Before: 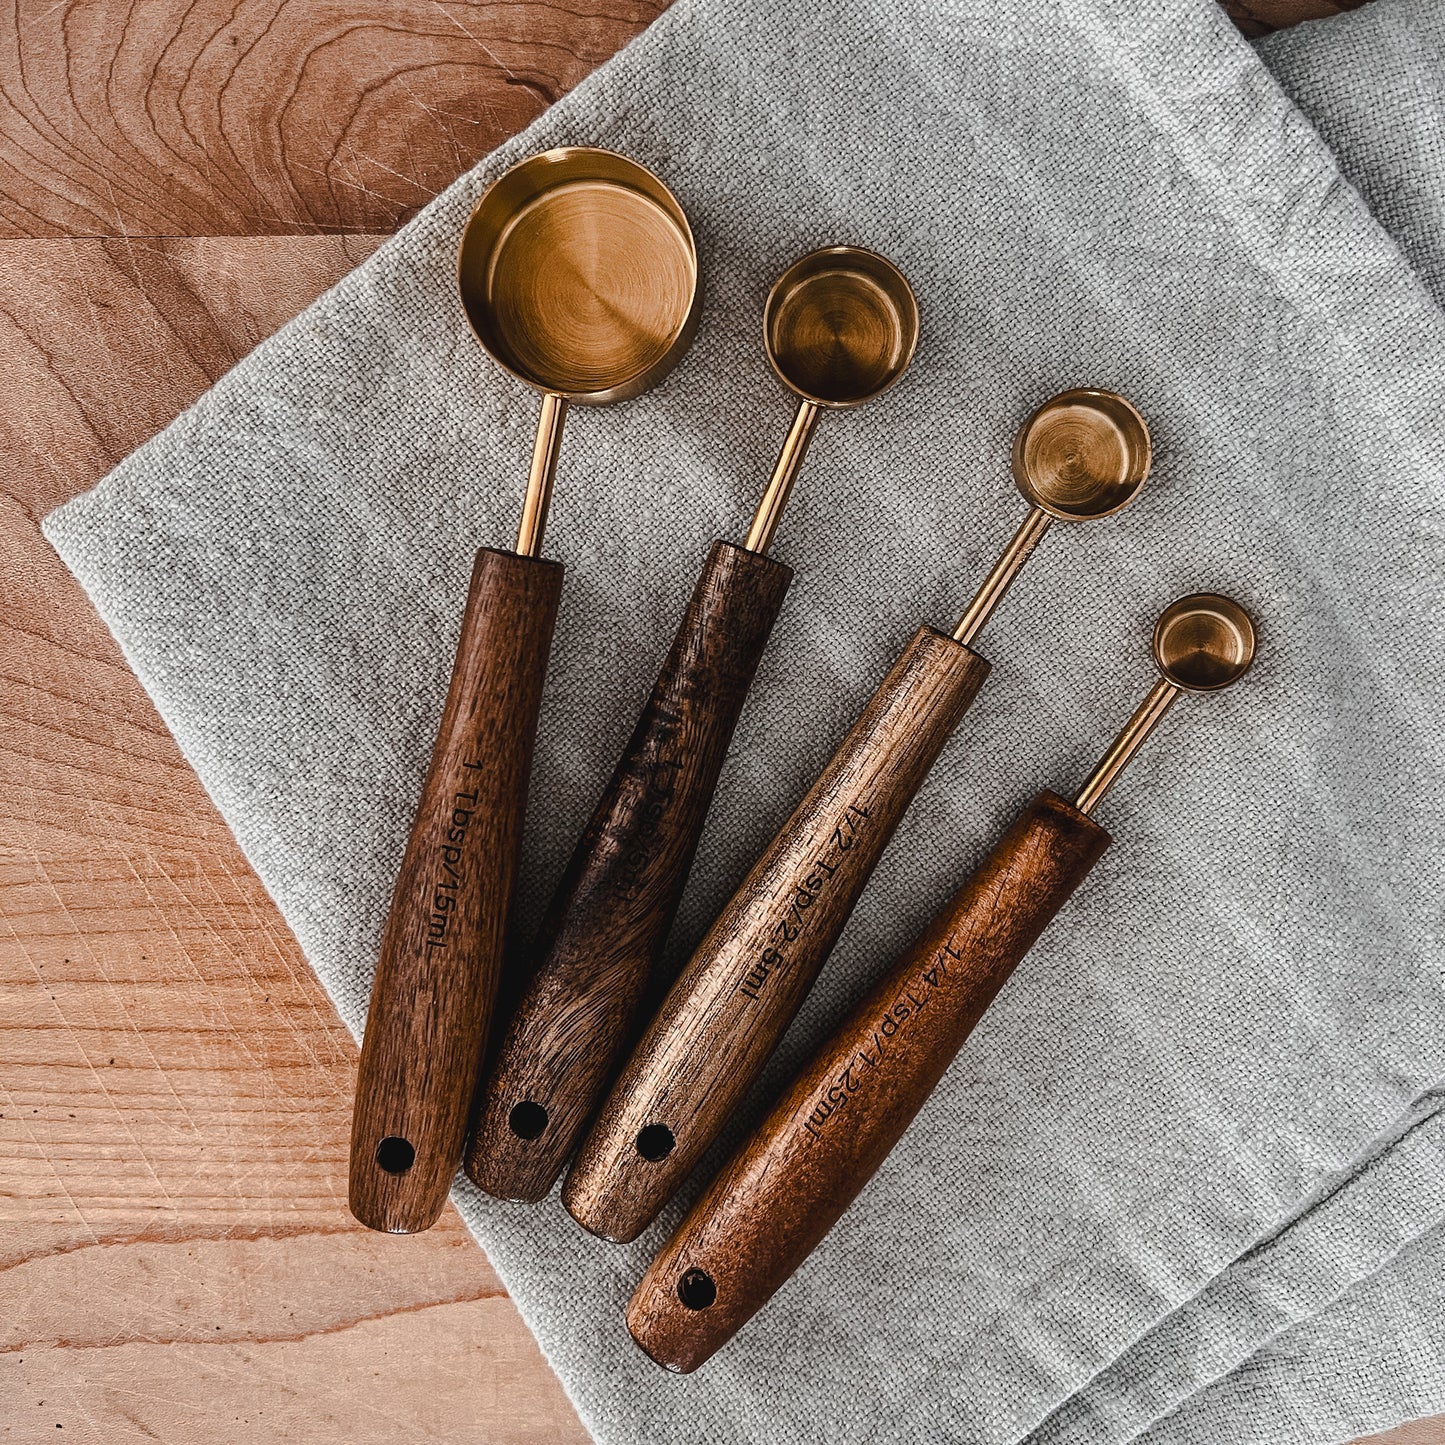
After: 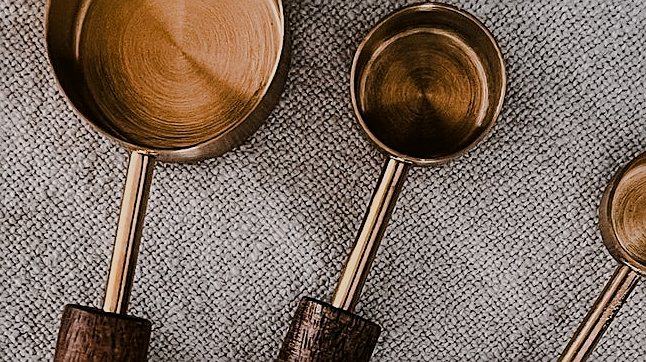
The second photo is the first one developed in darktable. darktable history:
filmic rgb: black relative exposure -7.65 EV, white relative exposure 4.56 EV, hardness 3.61
crop: left 28.64%, top 16.832%, right 26.637%, bottom 58.055%
sharpen: on, module defaults
exposure: compensate exposure bias true, compensate highlight preservation false
color correction: highlights a* 3.12, highlights b* -1.55, shadows a* -0.101, shadows b* 2.52, saturation 0.98
